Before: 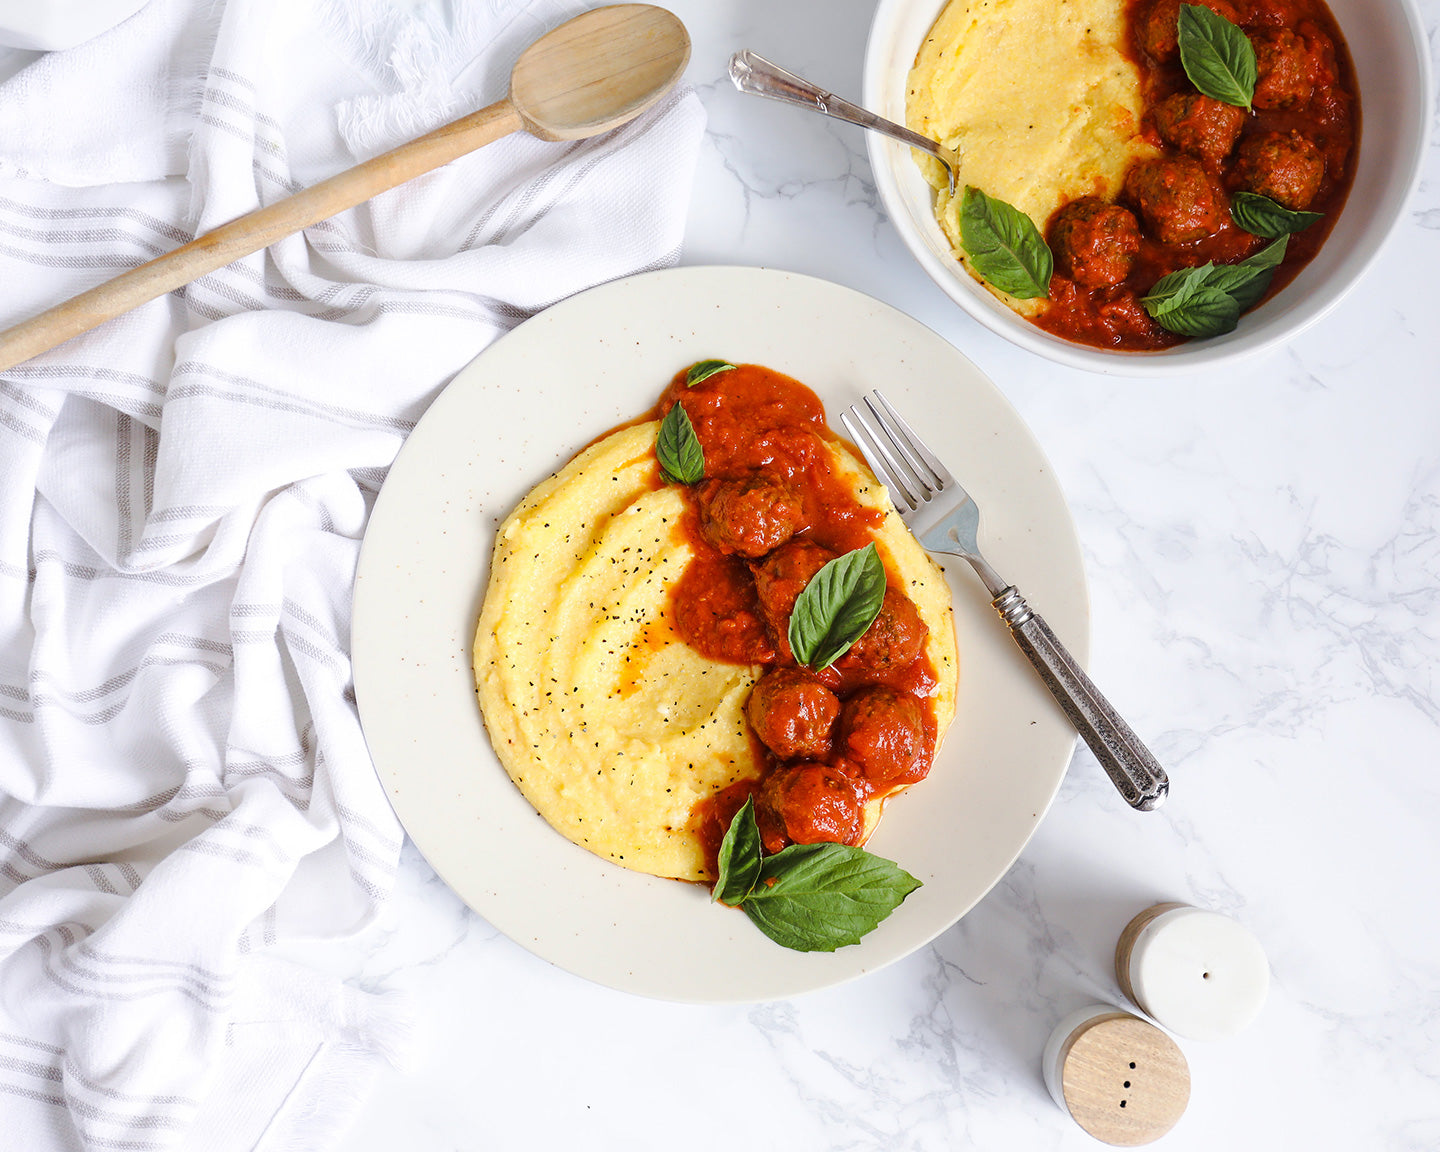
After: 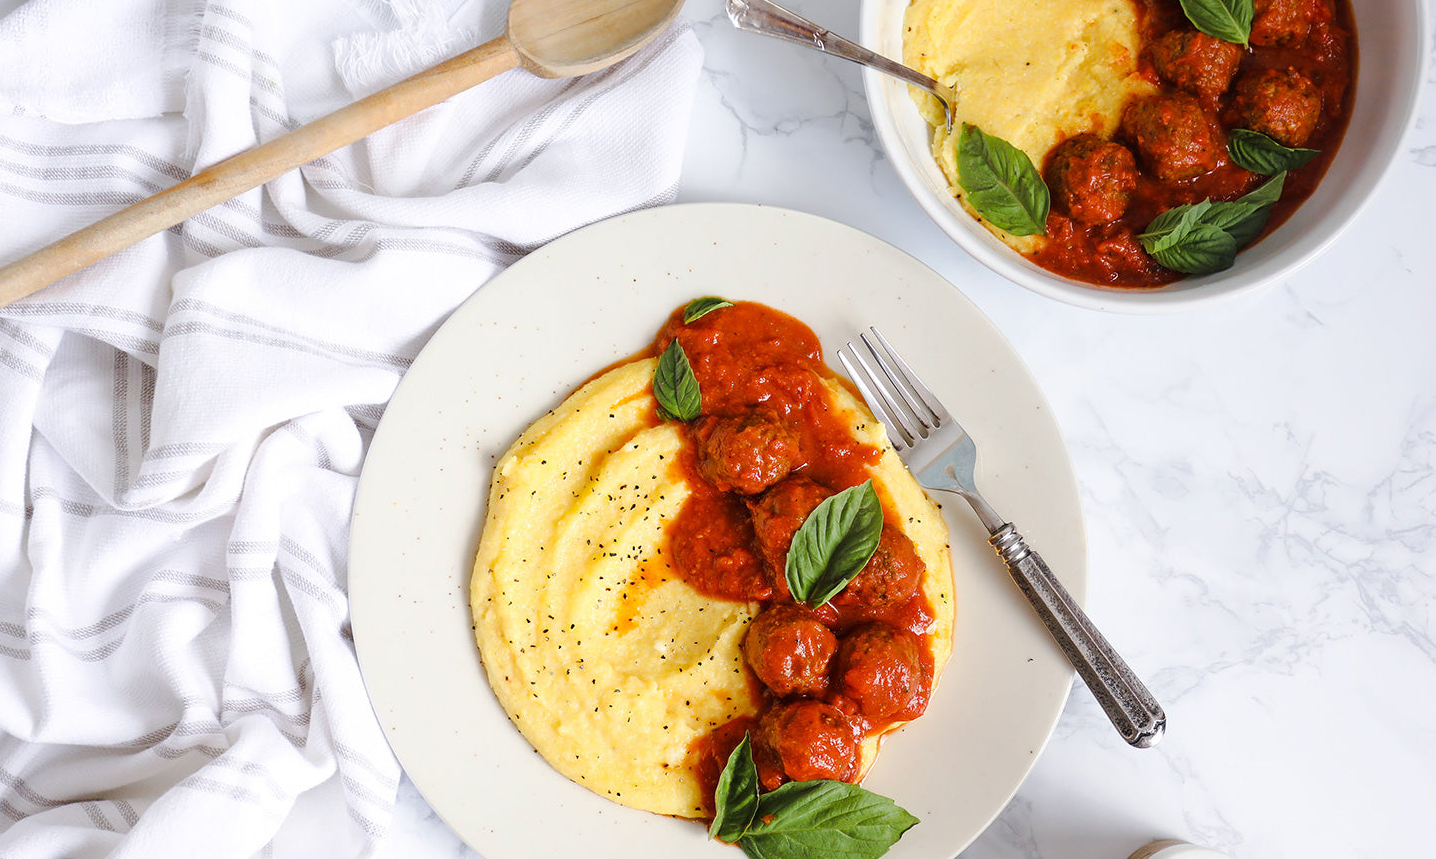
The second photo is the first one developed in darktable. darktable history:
crop: left 0.256%, top 5.534%, bottom 19.88%
